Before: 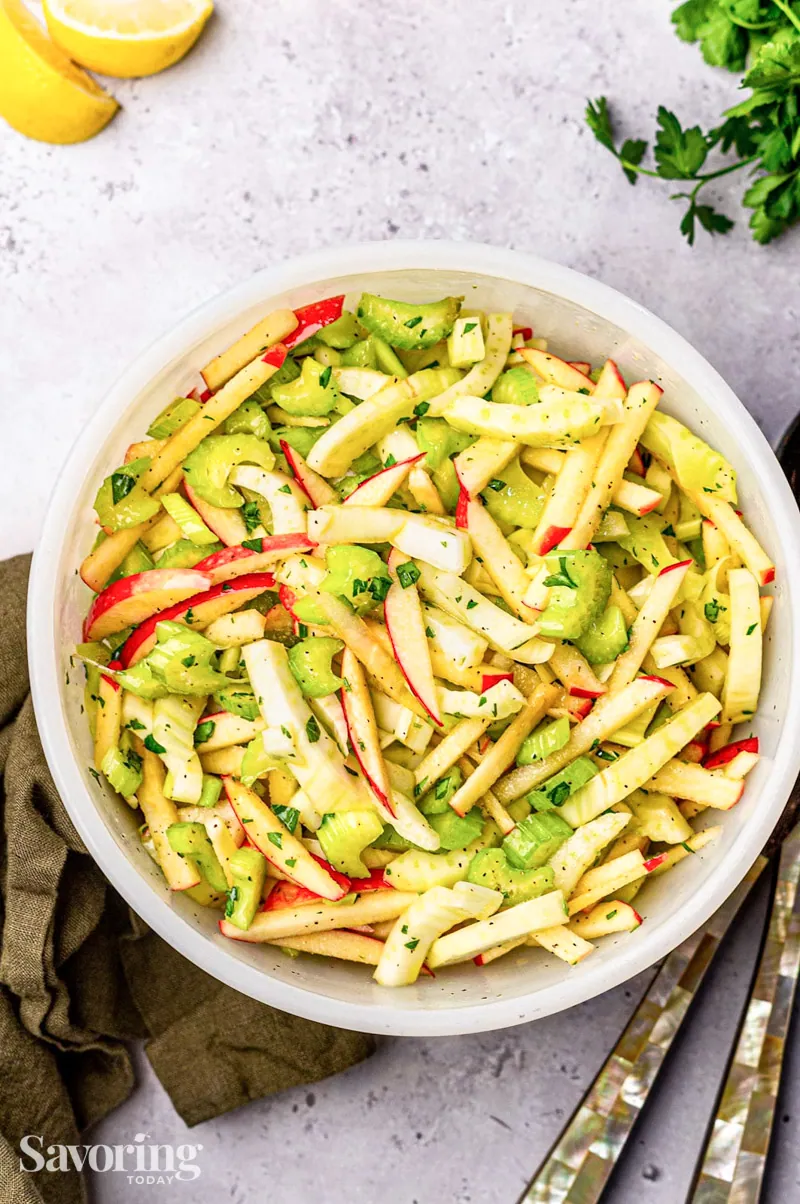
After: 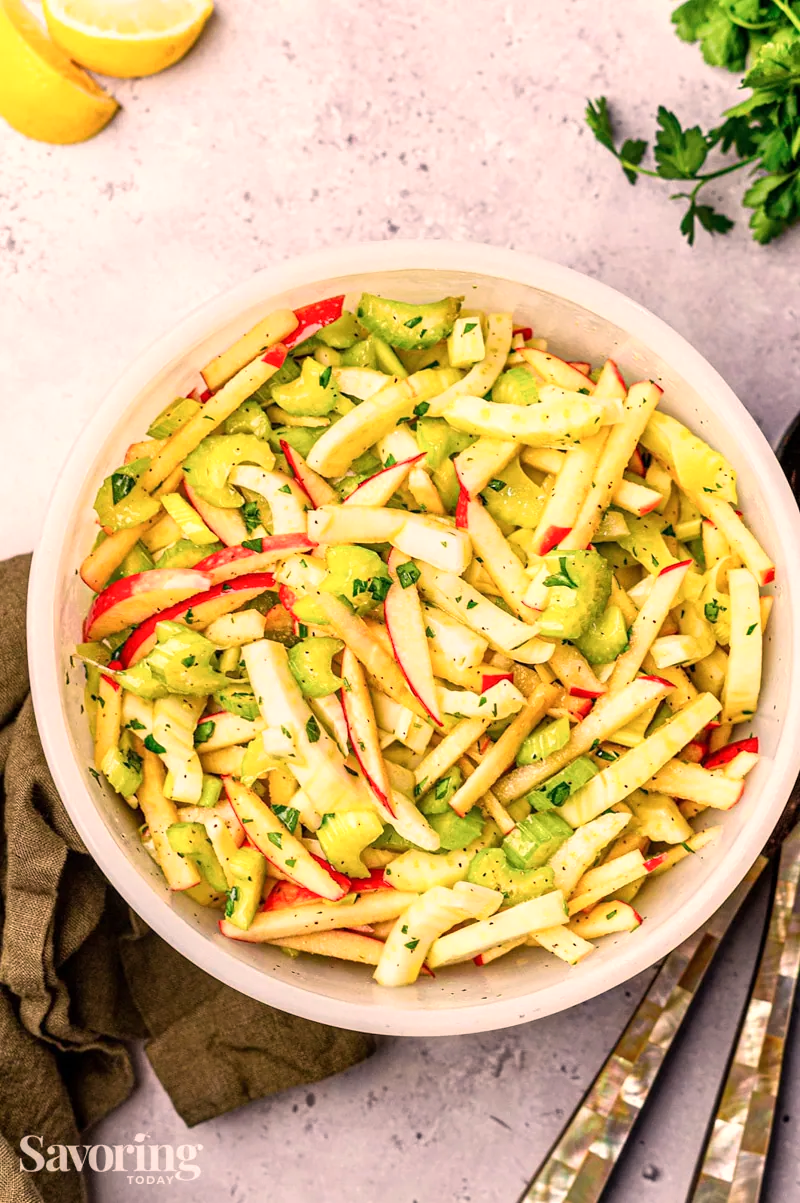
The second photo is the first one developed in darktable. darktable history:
white balance: red 1.127, blue 0.943
crop: bottom 0.071%
